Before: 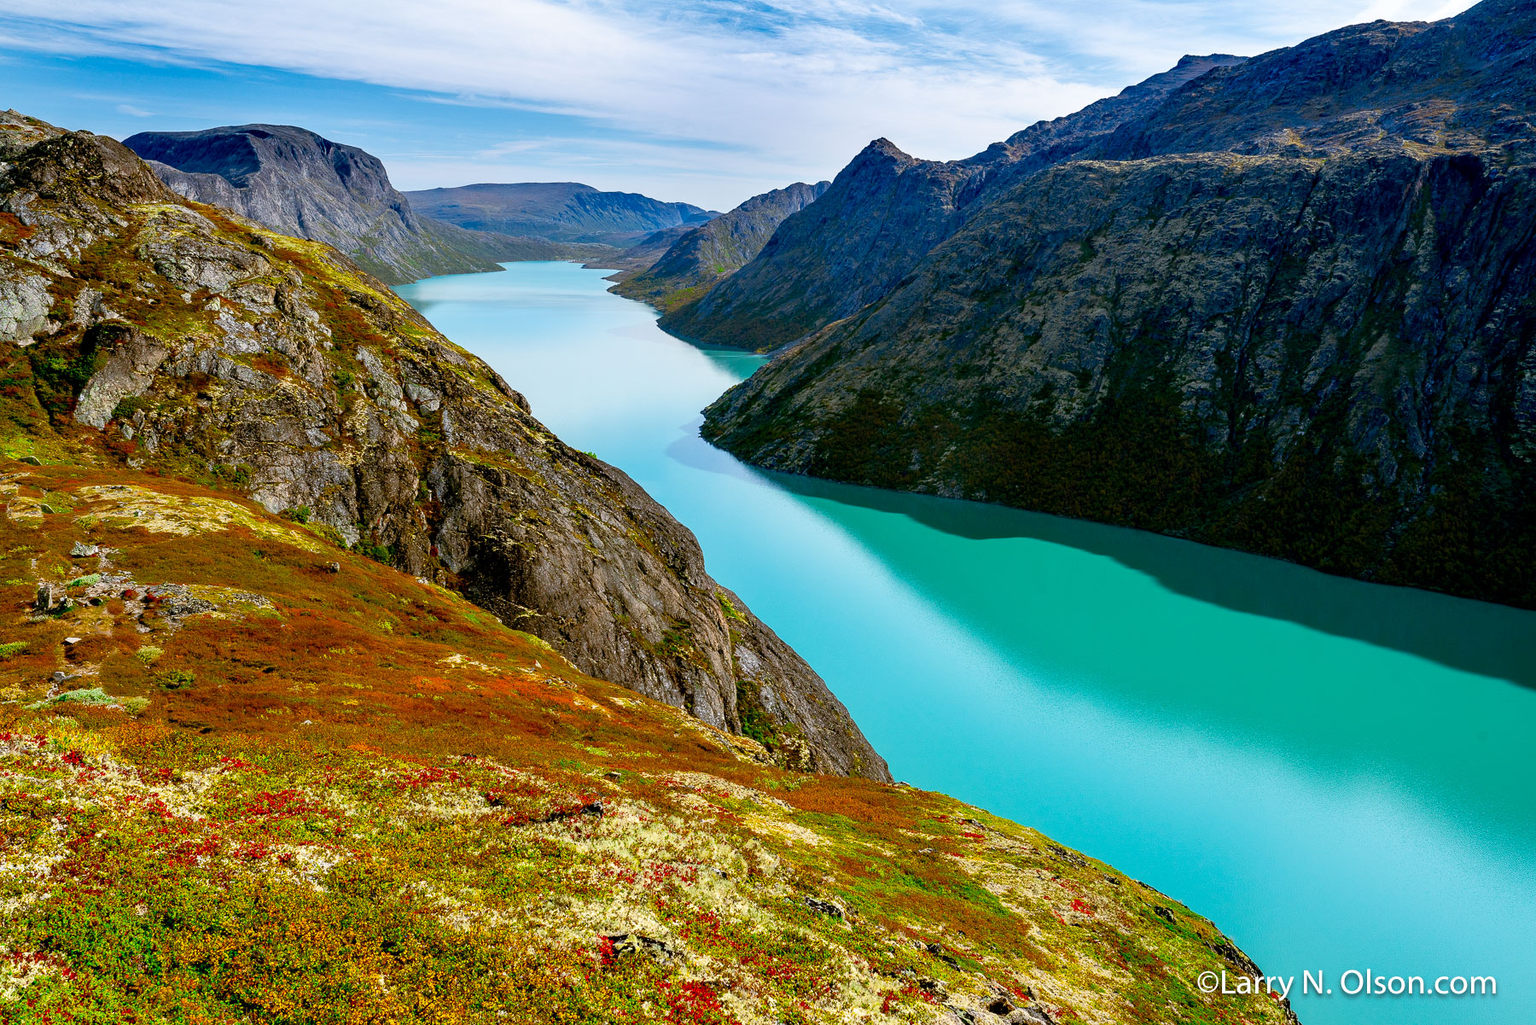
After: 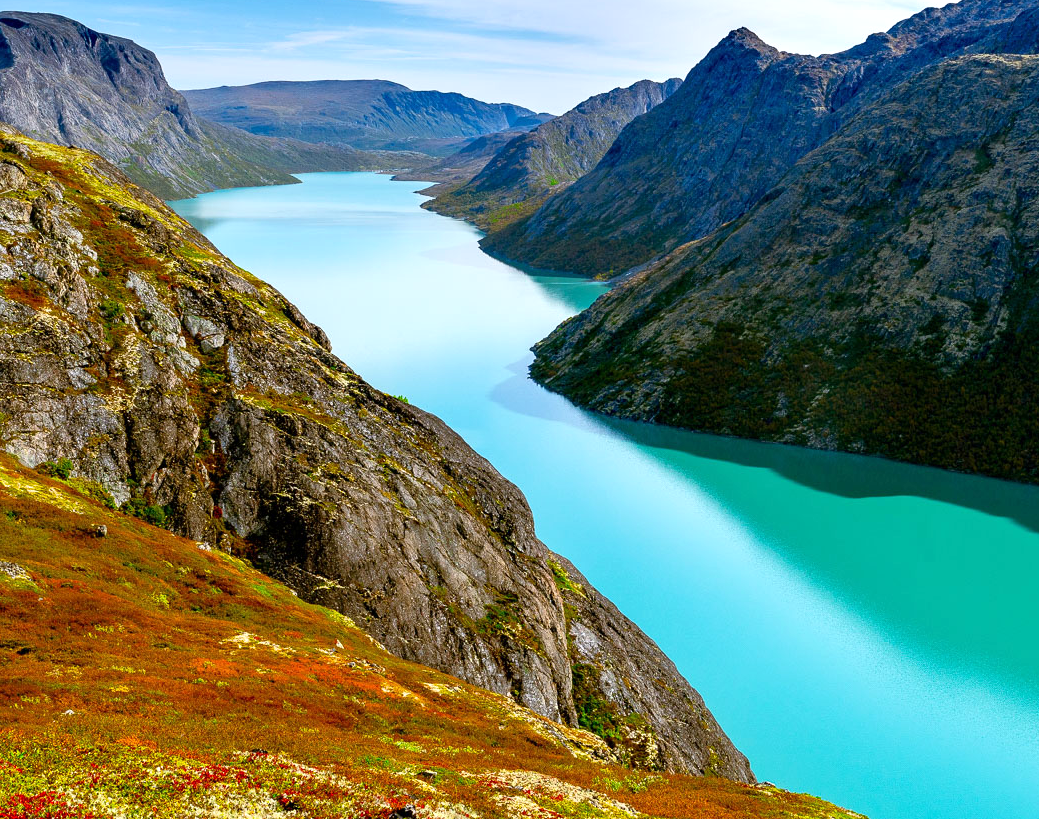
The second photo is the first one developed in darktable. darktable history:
exposure: exposure 0.3 EV, compensate highlight preservation false
crop: left 16.202%, top 11.208%, right 26.045%, bottom 20.557%
